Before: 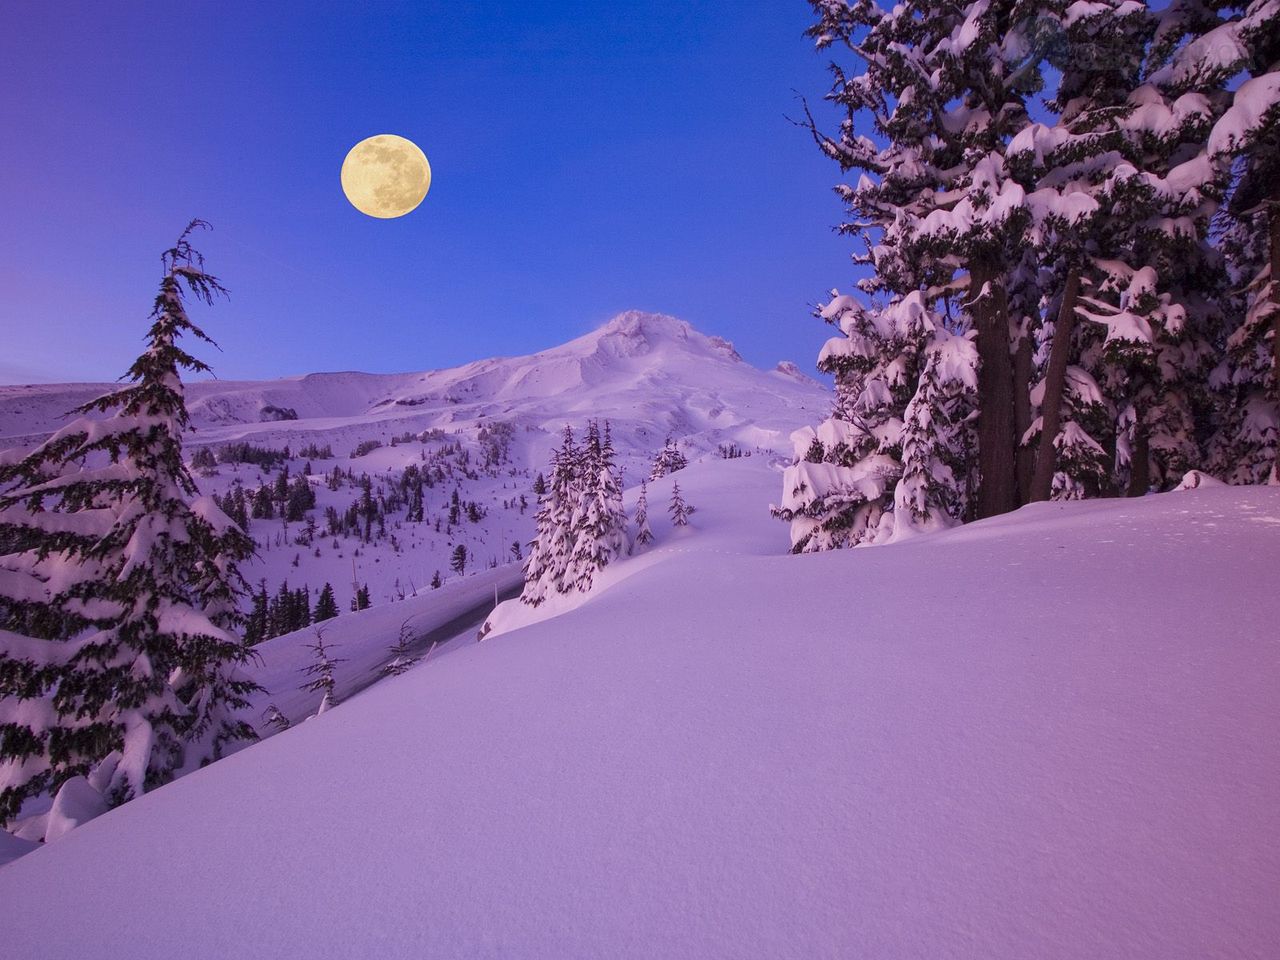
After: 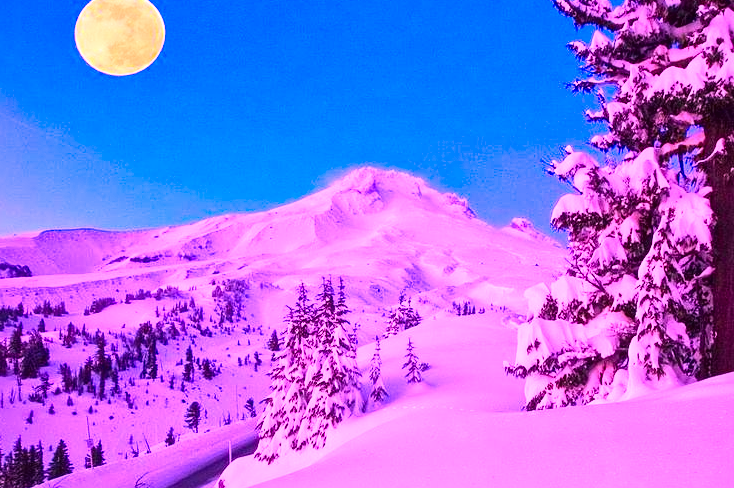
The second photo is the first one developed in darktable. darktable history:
local contrast: mode bilateral grid, contrast 21, coarseness 19, detail 163%, midtone range 0.2
contrast brightness saturation: contrast 0.199, brightness 0.164, saturation 0.23
contrast equalizer: y [[0.5 ×4, 0.524, 0.59], [0.5 ×6], [0.5 ×6], [0, 0, 0, 0.01, 0.045, 0.012], [0, 0, 0, 0.044, 0.195, 0.131]], mix 0.311
exposure: exposure 0.724 EV, compensate exposure bias true, compensate highlight preservation false
crop: left 20.795%, top 14.997%, right 21.814%, bottom 34.153%
color correction: highlights a* 18.97, highlights b* -11.73, saturation 1.64
tone curve: curves: ch0 [(0, 0) (0.003, 0.019) (0.011, 0.019) (0.025, 0.022) (0.044, 0.026) (0.069, 0.032) (0.1, 0.052) (0.136, 0.081) (0.177, 0.123) (0.224, 0.17) (0.277, 0.219) (0.335, 0.276) (0.399, 0.344) (0.468, 0.421) (0.543, 0.508) (0.623, 0.604) (0.709, 0.705) (0.801, 0.797) (0.898, 0.894) (1, 1)], color space Lab, independent channels, preserve colors none
